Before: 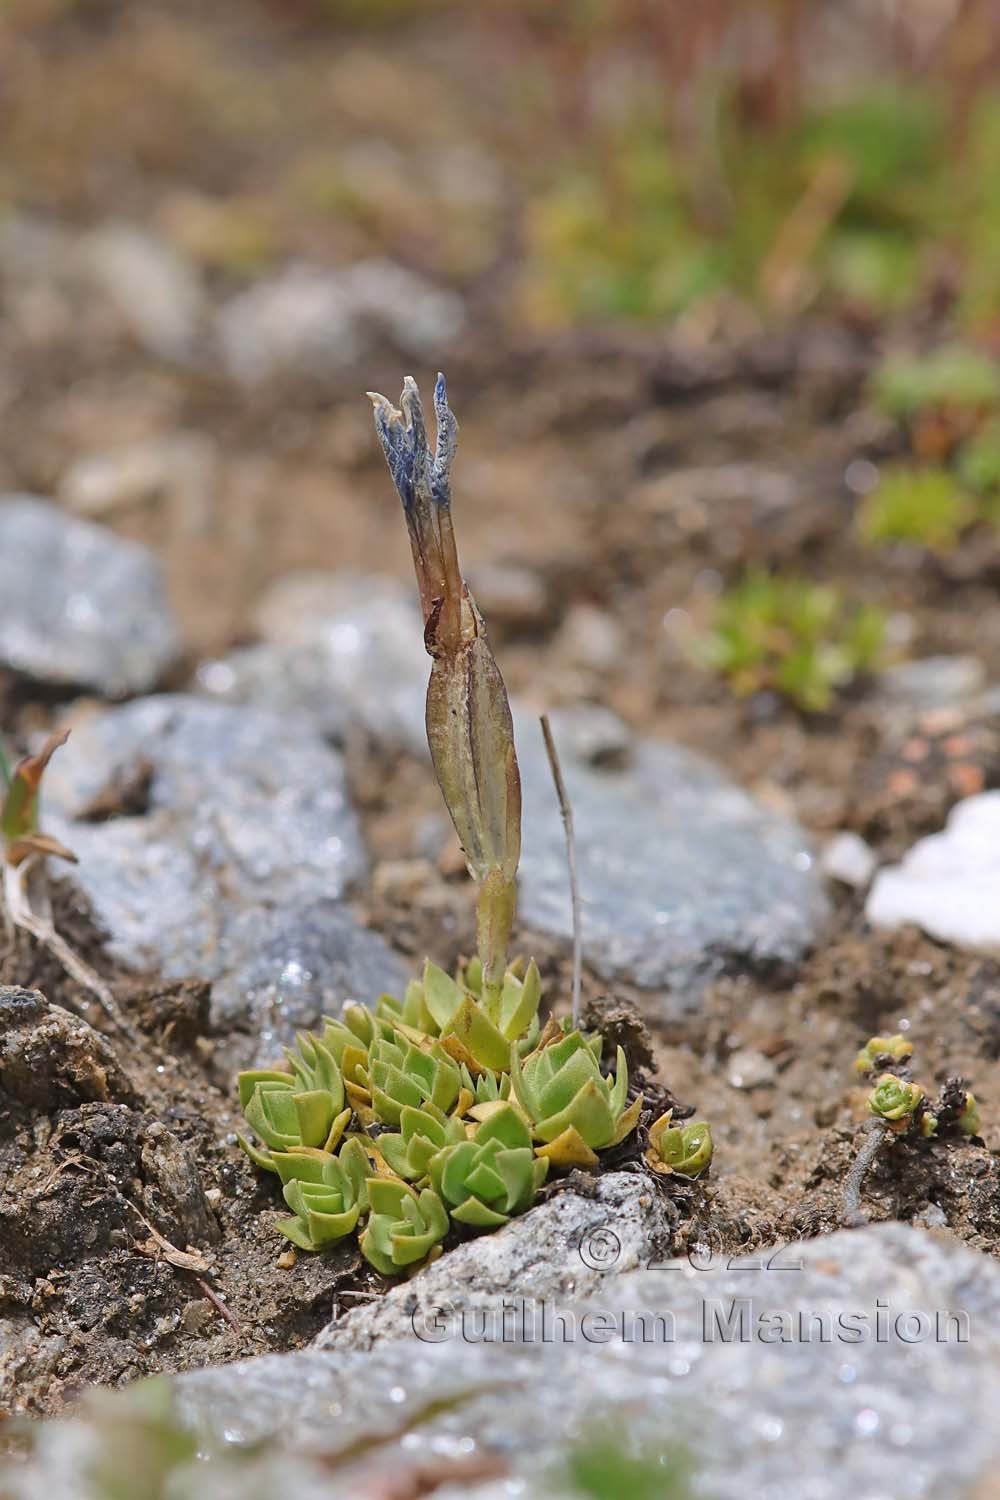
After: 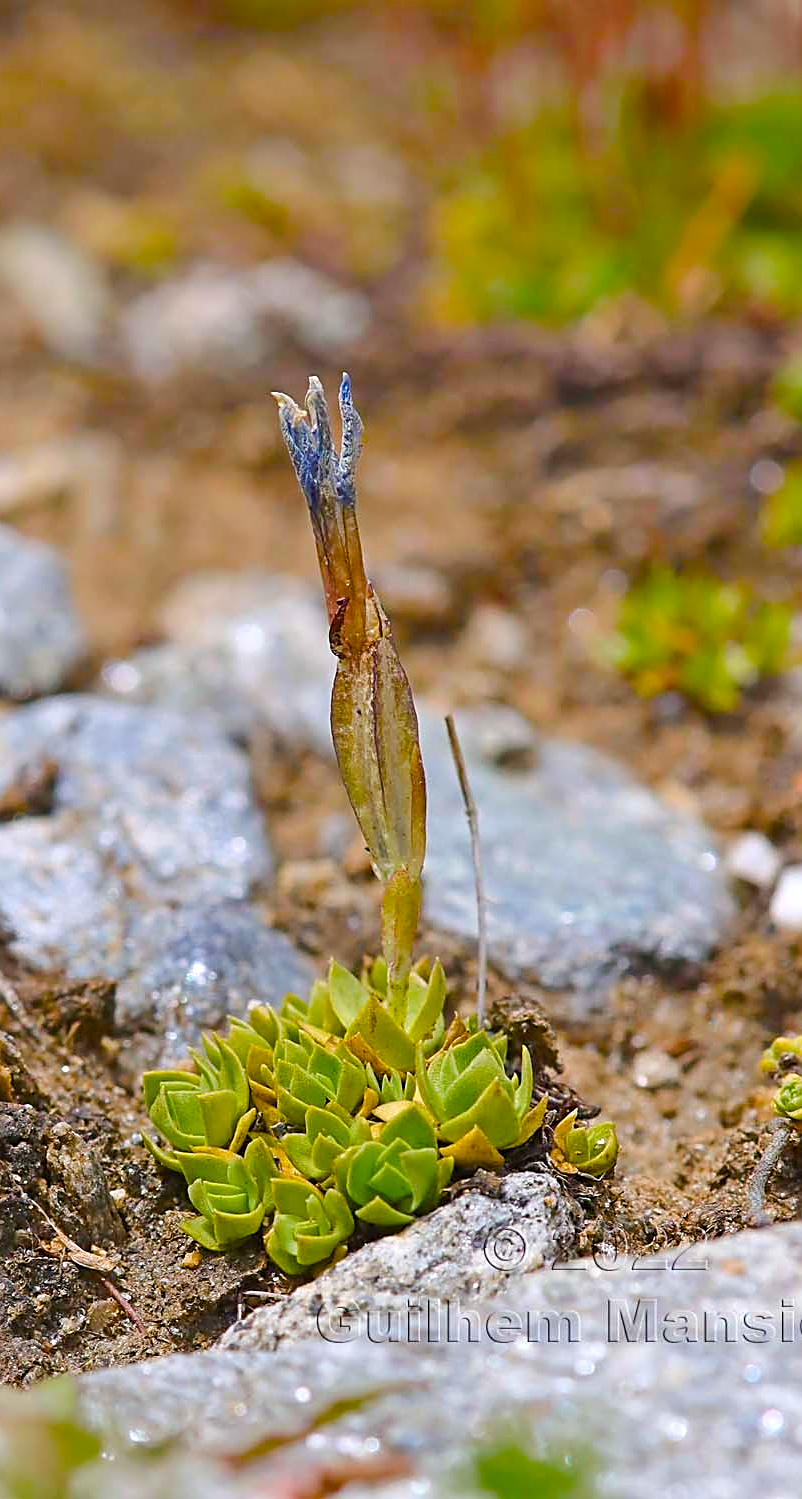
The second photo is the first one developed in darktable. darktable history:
sharpen: on, module defaults
crop and rotate: left 9.501%, right 10.211%
color balance rgb: linear chroma grading › global chroma 14.964%, perceptual saturation grading › global saturation 39.82%, perceptual saturation grading › highlights -25.162%, perceptual saturation grading › mid-tones 34.933%, perceptual saturation grading › shadows 34.541%, global vibrance 14.563%
exposure: exposure 0.201 EV, compensate highlight preservation false
